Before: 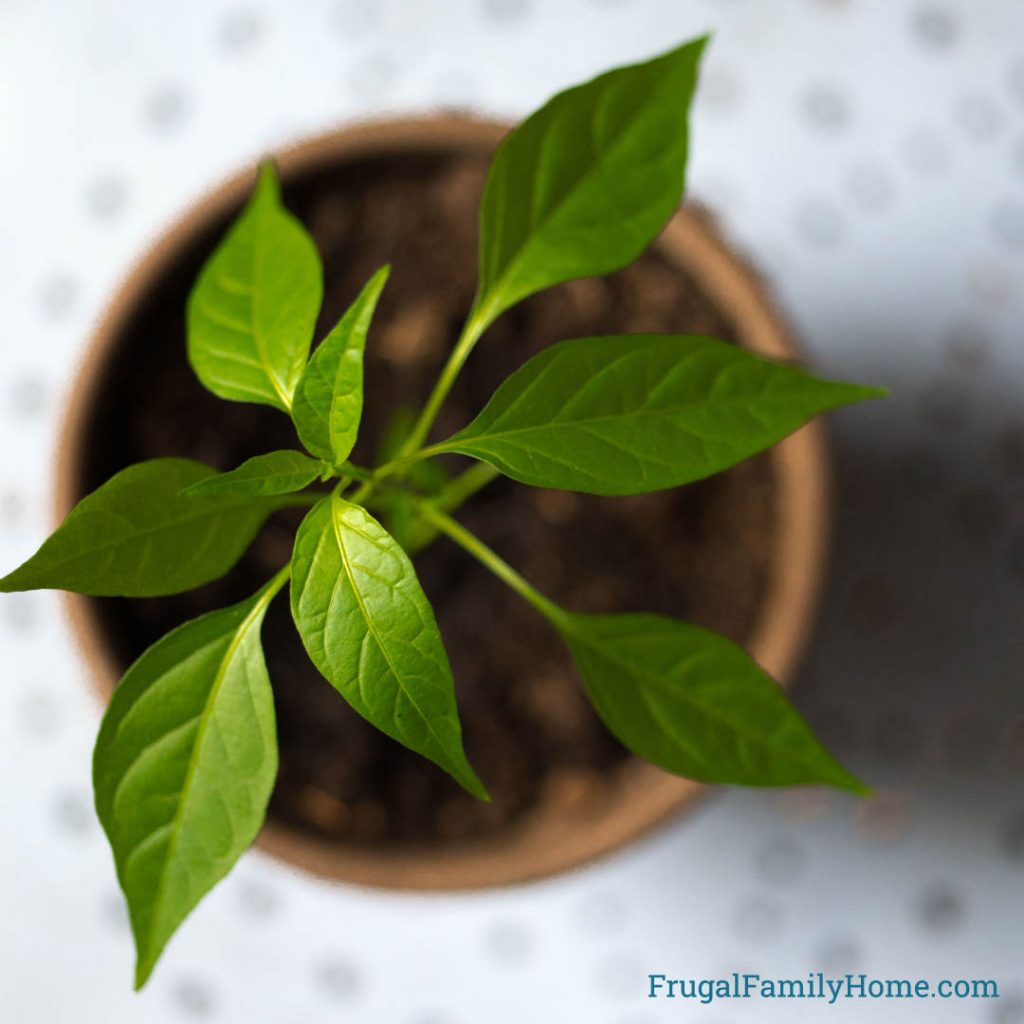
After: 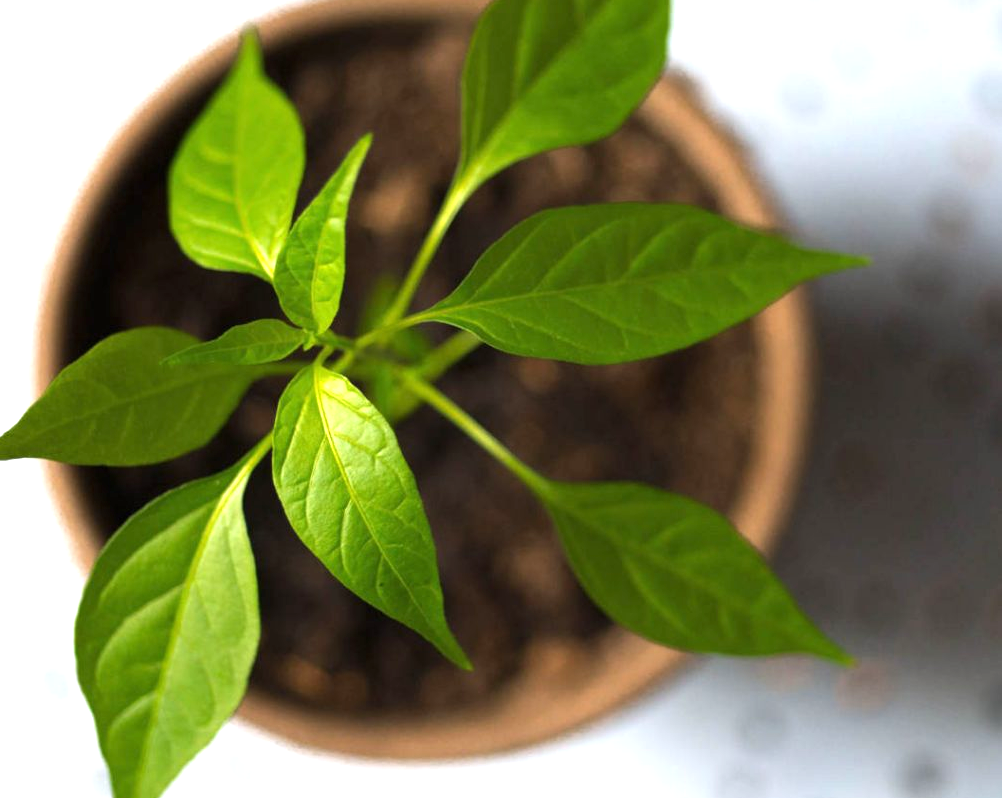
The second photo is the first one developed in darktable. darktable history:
exposure: black level correction 0, exposure 0.7 EV, compensate exposure bias true, compensate highlight preservation false
crop and rotate: left 1.814%, top 12.818%, right 0.25%, bottom 9.225%
